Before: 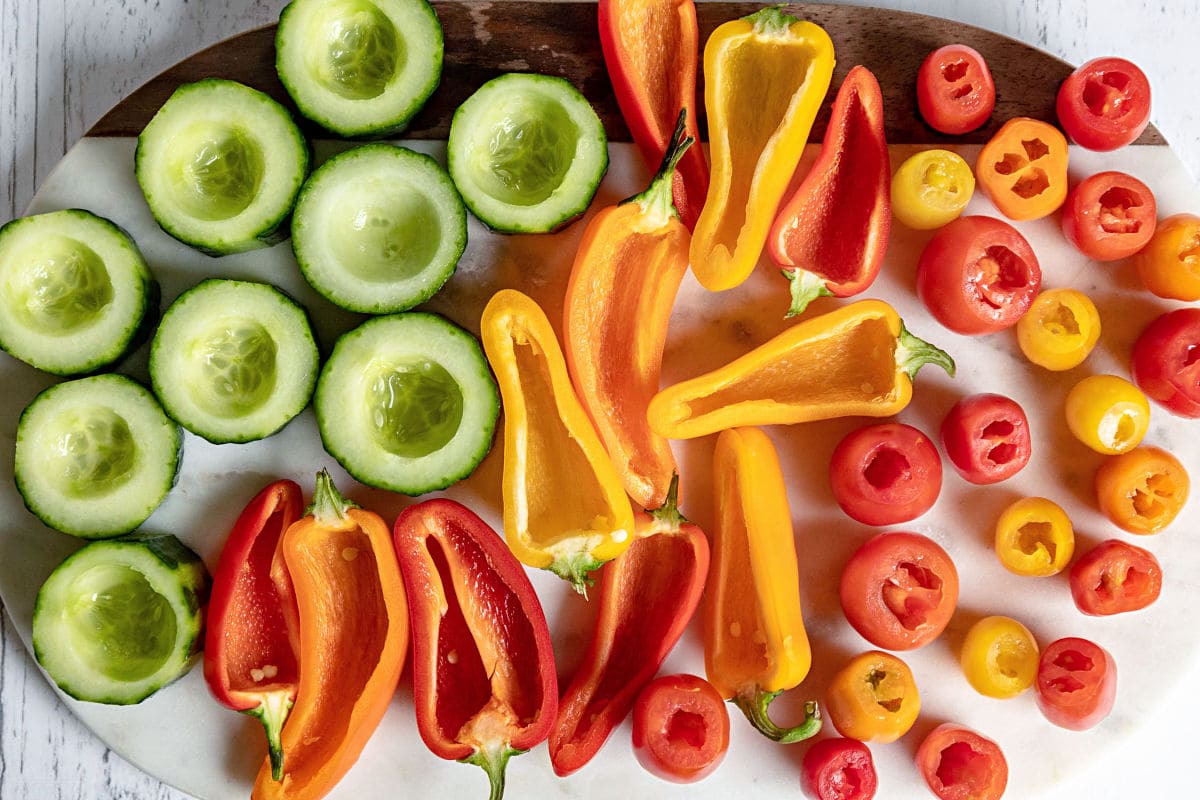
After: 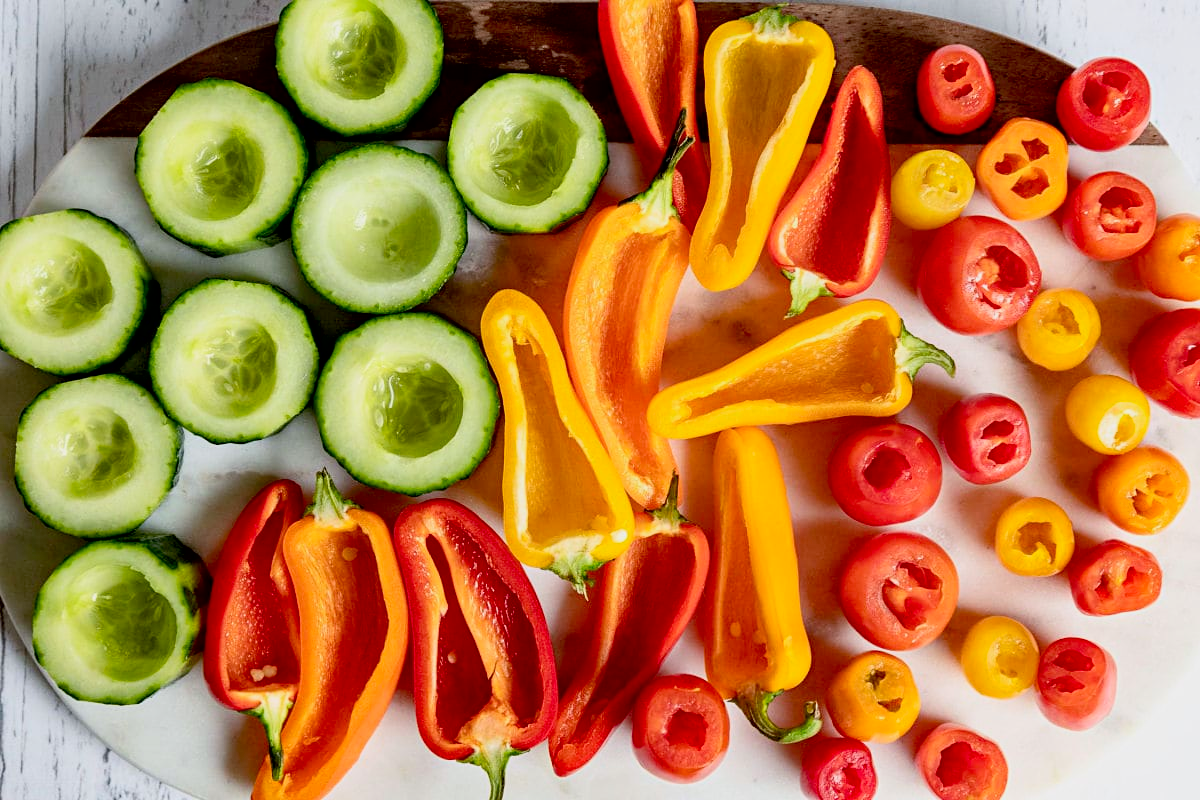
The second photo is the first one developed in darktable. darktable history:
contrast brightness saturation: contrast 0.201, brightness 0.159, saturation 0.229
exposure: black level correction 0.011, exposure -0.478 EV, compensate highlight preservation false
